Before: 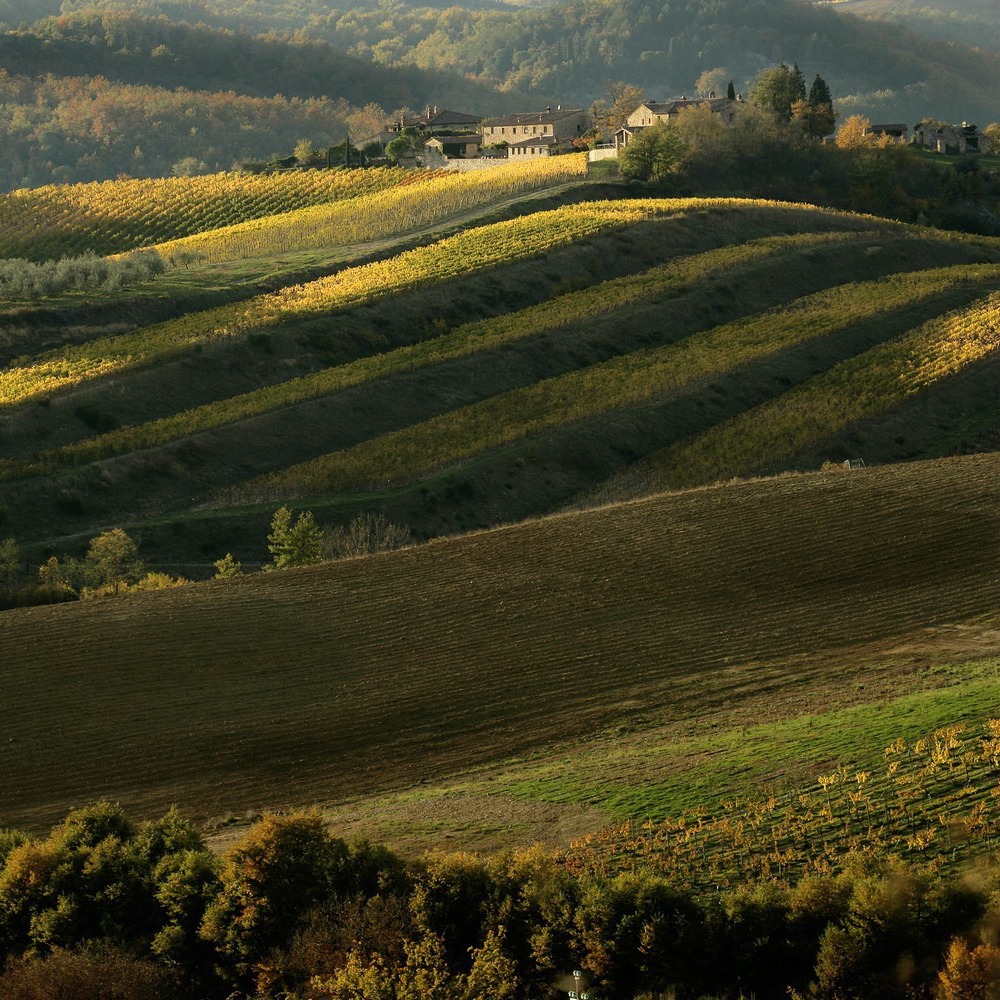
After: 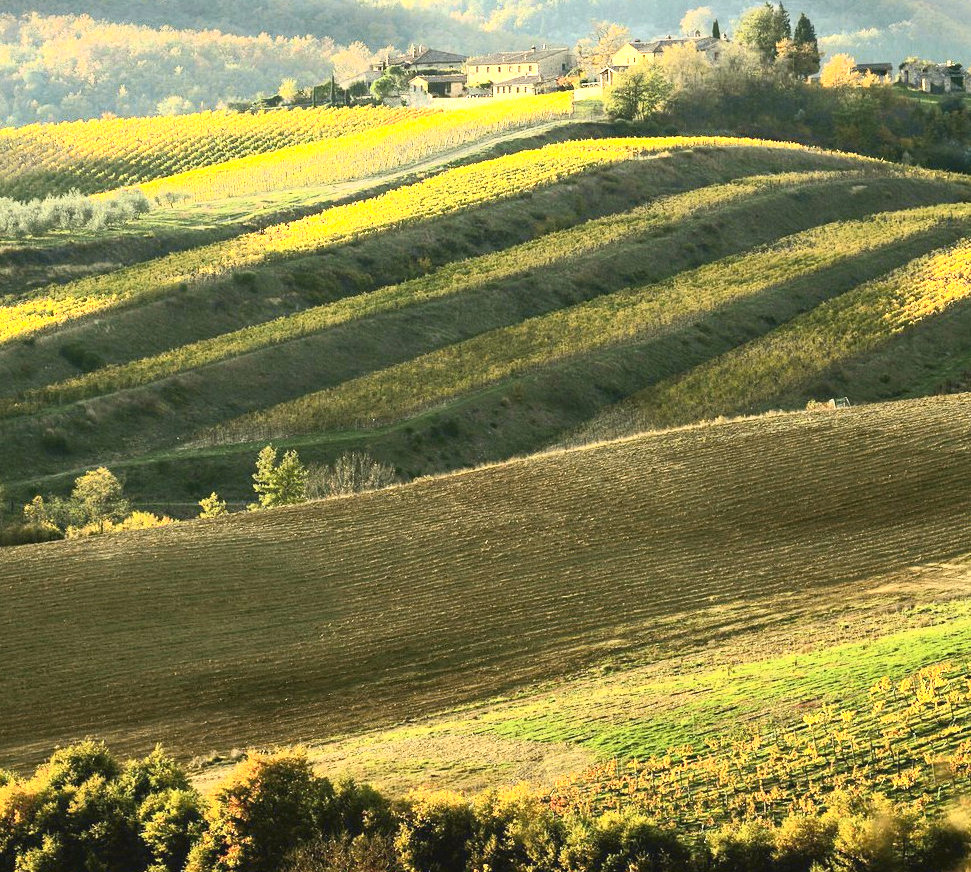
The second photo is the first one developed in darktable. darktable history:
crop: left 1.507%, top 6.147%, right 1.379%, bottom 6.637%
tone curve: curves: ch0 [(0, 0.038) (0.193, 0.212) (0.461, 0.502) (0.629, 0.731) (0.838, 0.916) (1, 0.967)]; ch1 [(0, 0) (0.35, 0.356) (0.45, 0.453) (0.504, 0.503) (0.532, 0.524) (0.558, 0.559) (0.735, 0.762) (1, 1)]; ch2 [(0, 0) (0.281, 0.266) (0.456, 0.469) (0.5, 0.5) (0.533, 0.545) (0.606, 0.607) (0.646, 0.654) (1, 1)], color space Lab, independent channels, preserve colors none
exposure: black level correction 0, exposure 1.9 EV, compensate highlight preservation false
